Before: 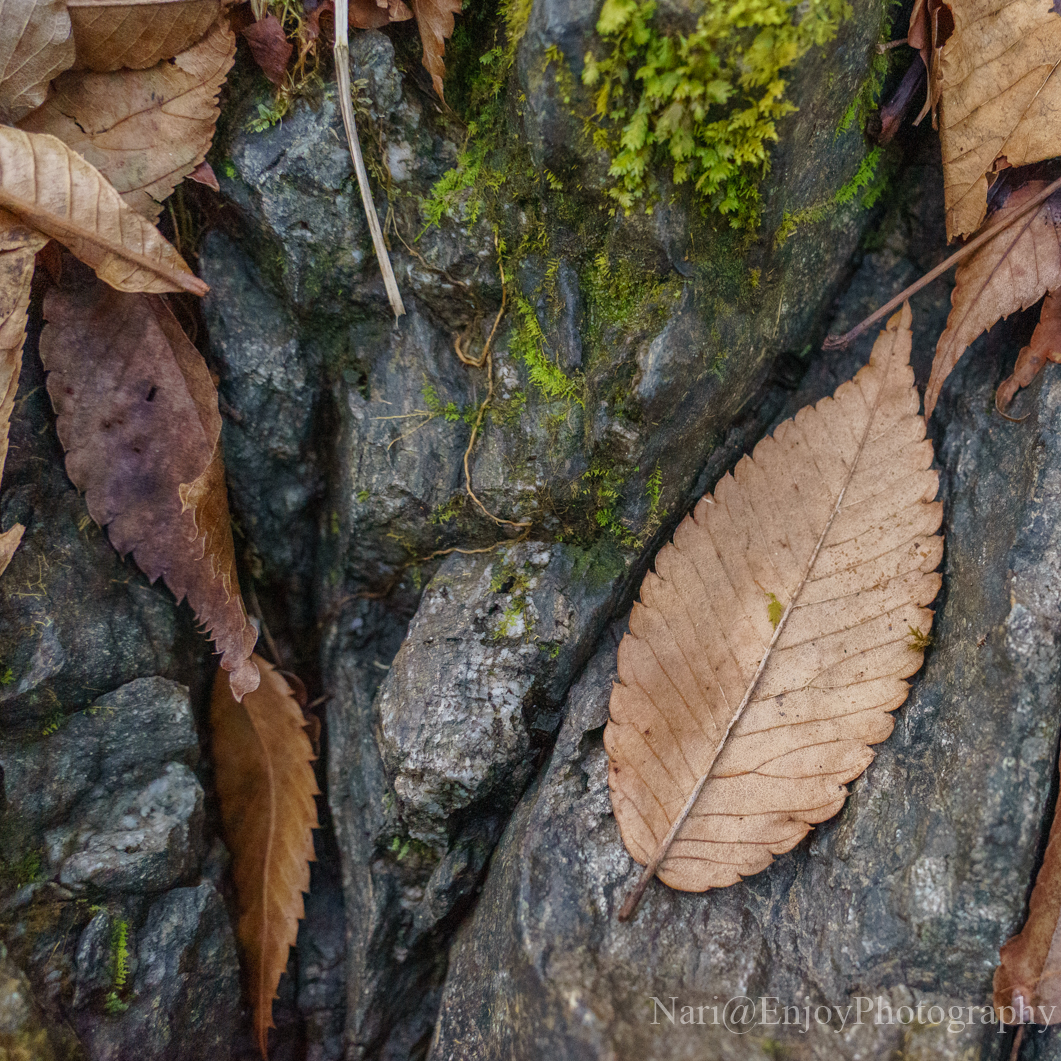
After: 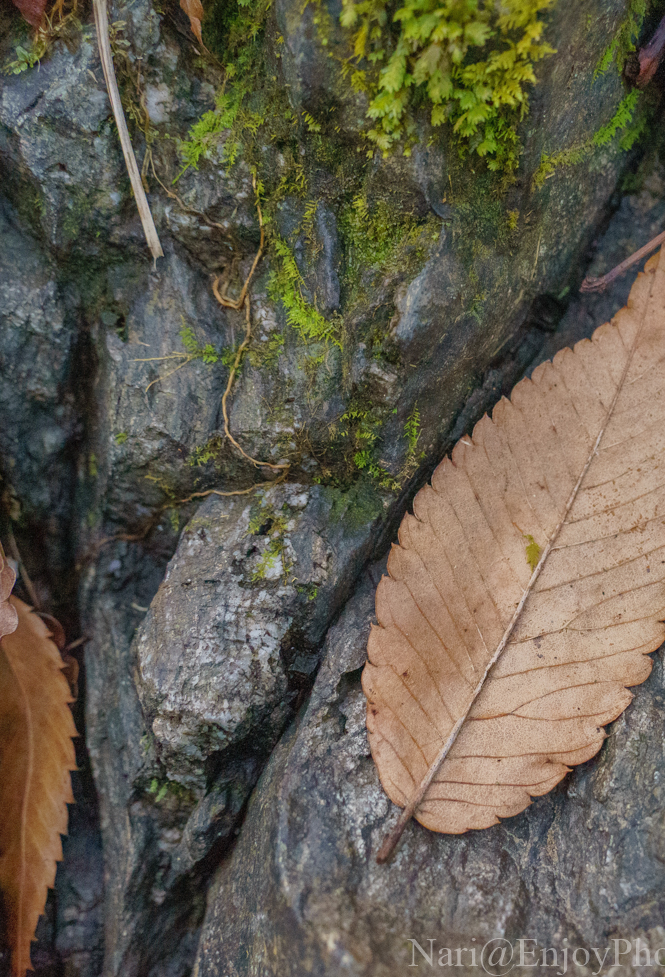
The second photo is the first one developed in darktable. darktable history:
shadows and highlights: on, module defaults
crop and rotate: left 22.908%, top 5.621%, right 14.322%, bottom 2.261%
